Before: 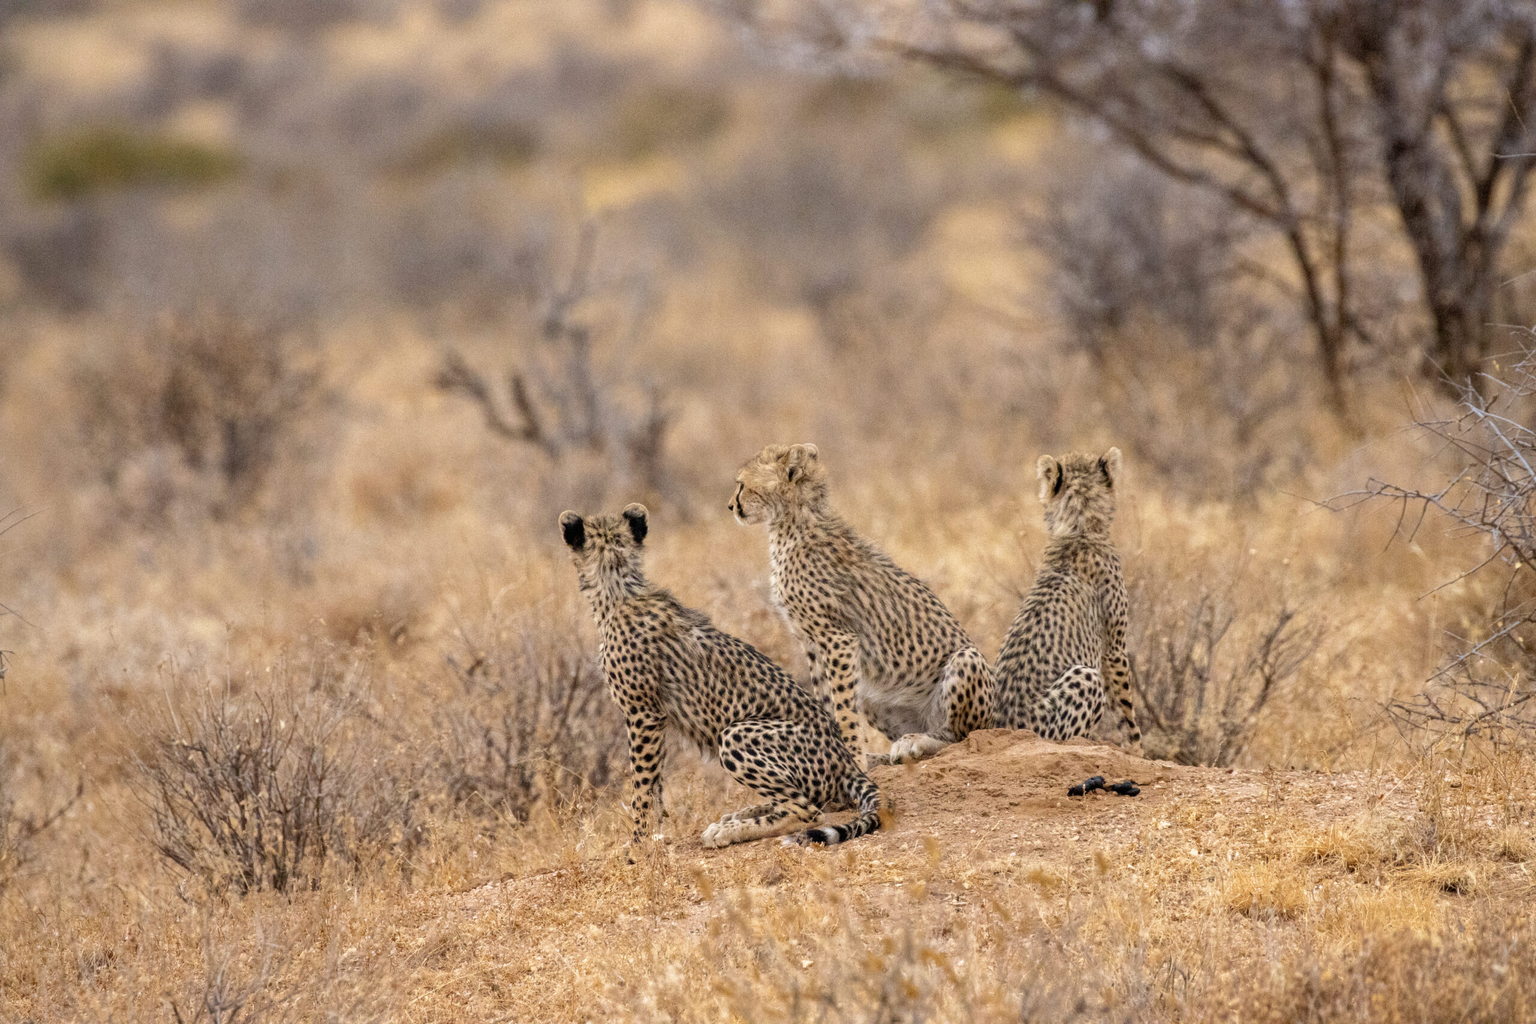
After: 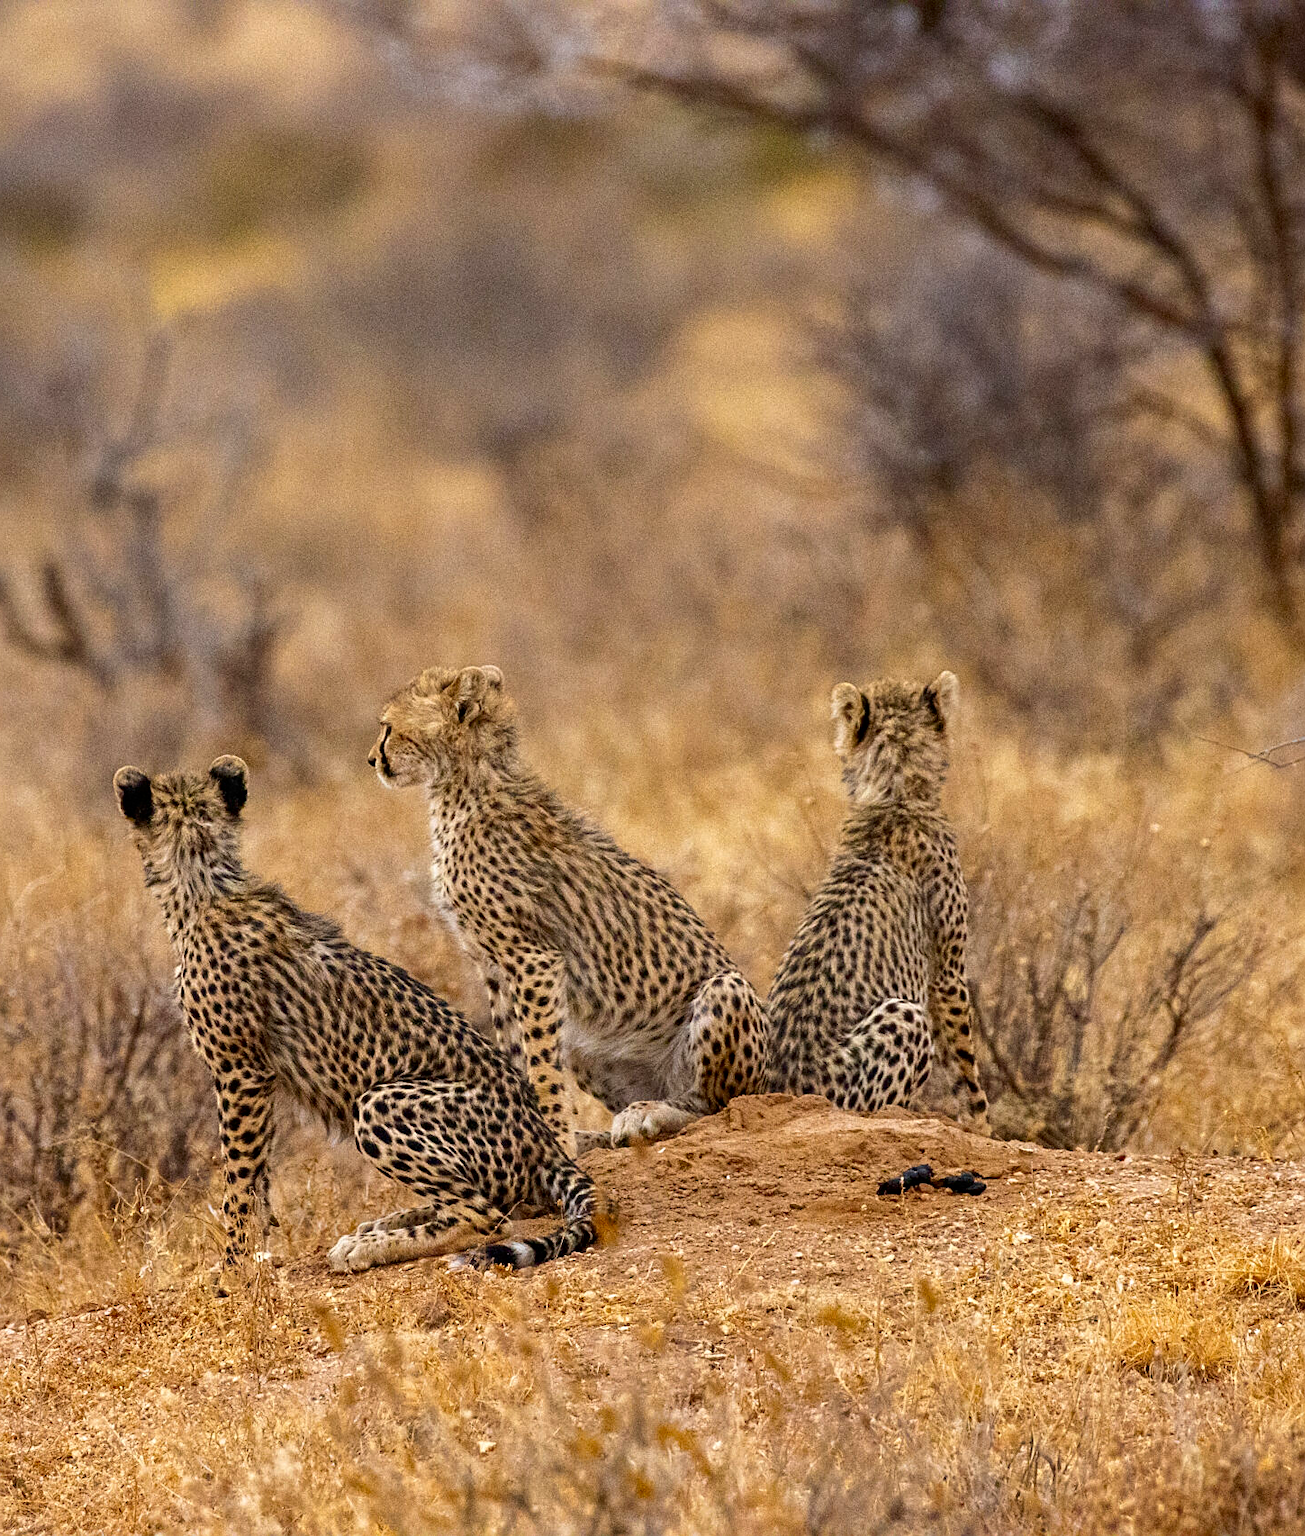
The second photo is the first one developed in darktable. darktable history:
color zones: curves: ch0 [(0, 0.613) (0.01, 0.613) (0.245, 0.448) (0.498, 0.529) (0.642, 0.665) (0.879, 0.777) (0.99, 0.613)]; ch1 [(0, 0) (0.143, 0) (0.286, 0) (0.429, 0) (0.571, 0) (0.714, 0) (0.857, 0)], mix -131.09%
contrast brightness saturation: contrast 0.07, brightness -0.13, saturation 0.06
crop: left 31.458%, top 0%, right 11.876%
sharpen: on, module defaults
